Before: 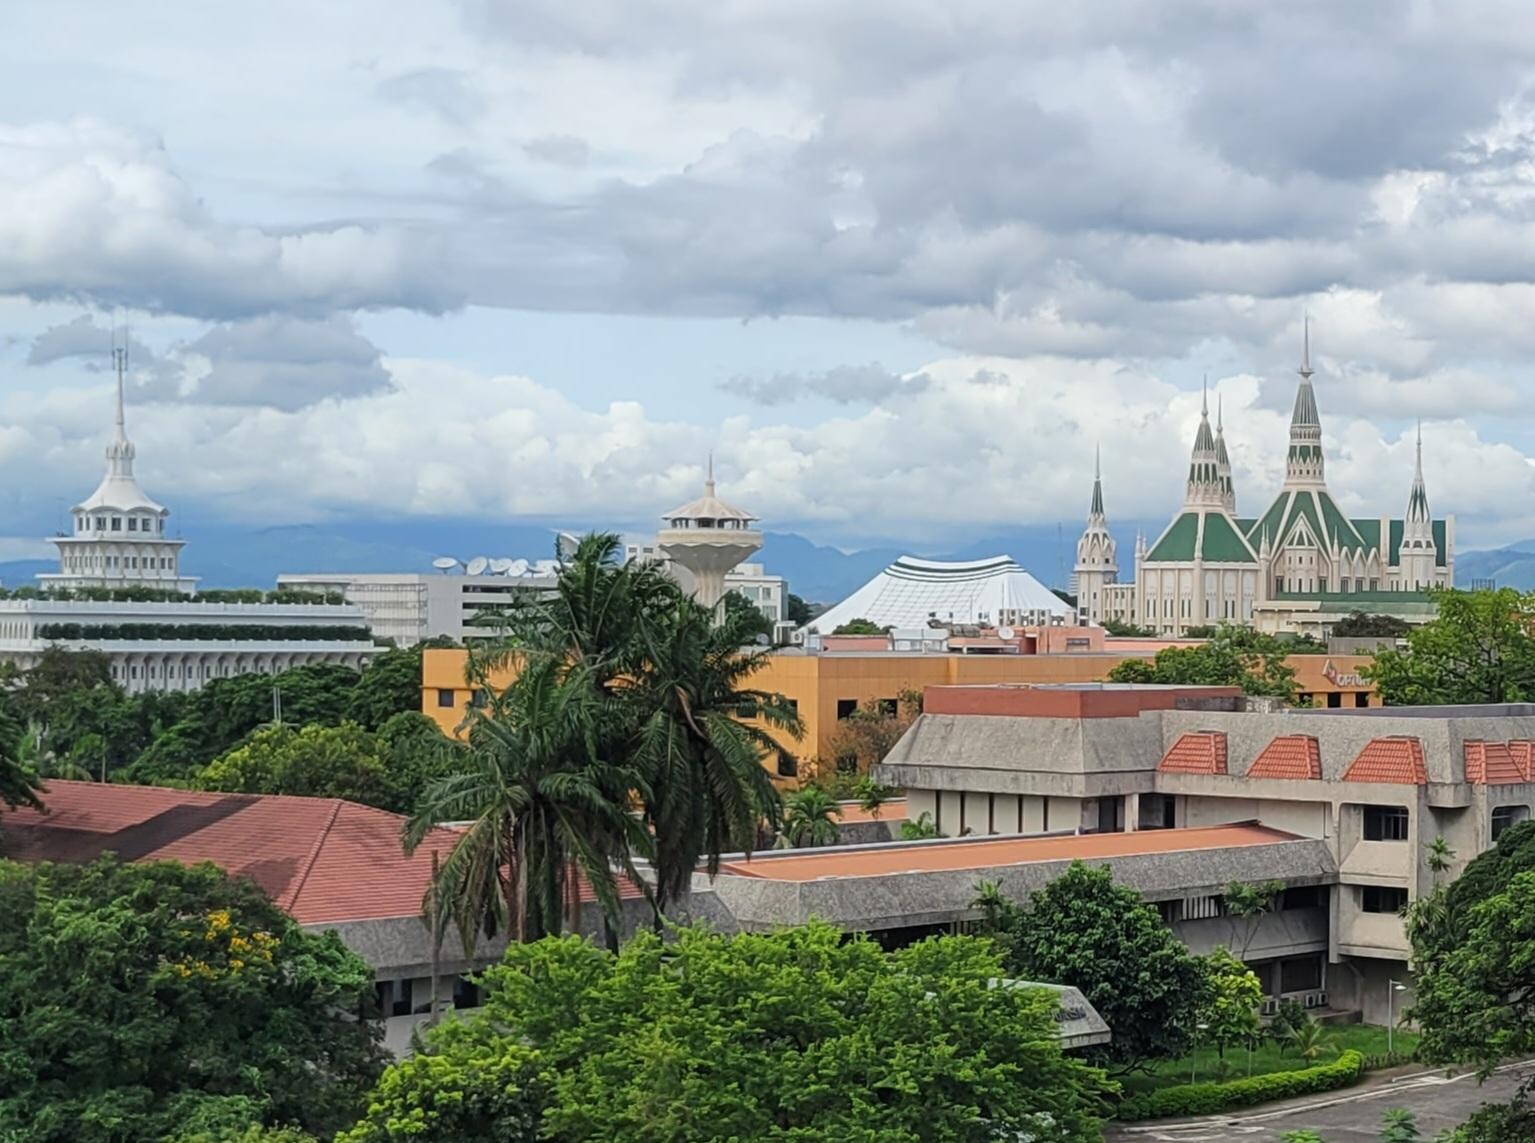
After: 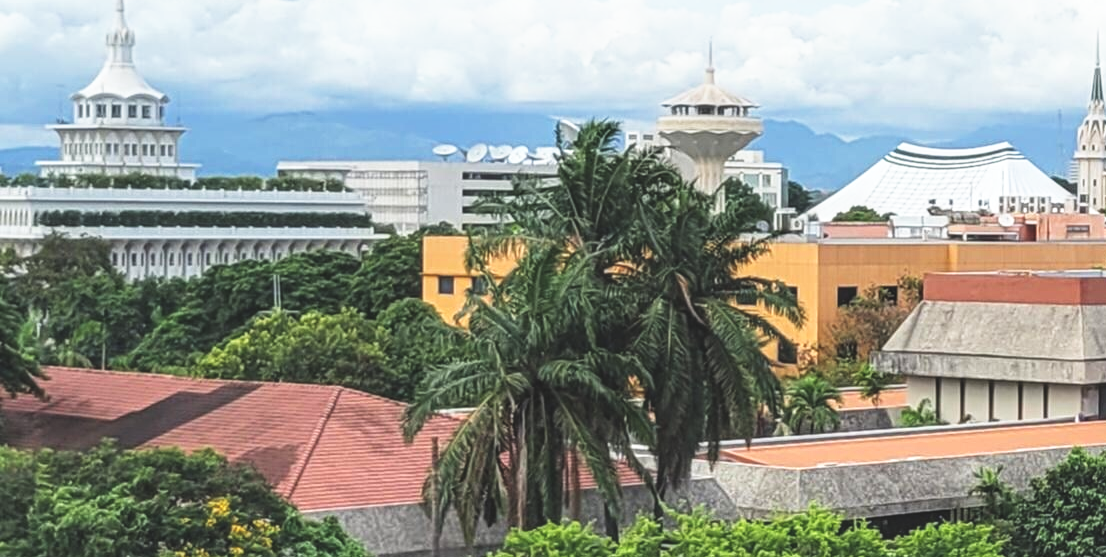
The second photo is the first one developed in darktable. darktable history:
base curve: curves: ch0 [(0, 0) (0.495, 0.917) (1, 1)], preserve colors none
levels: levels [0.016, 0.5, 0.996]
local contrast: on, module defaults
exposure: black level correction -0.015, exposure -0.541 EV, compensate exposure bias true, compensate highlight preservation false
crop: top 36.186%, right 27.932%, bottom 15.058%
